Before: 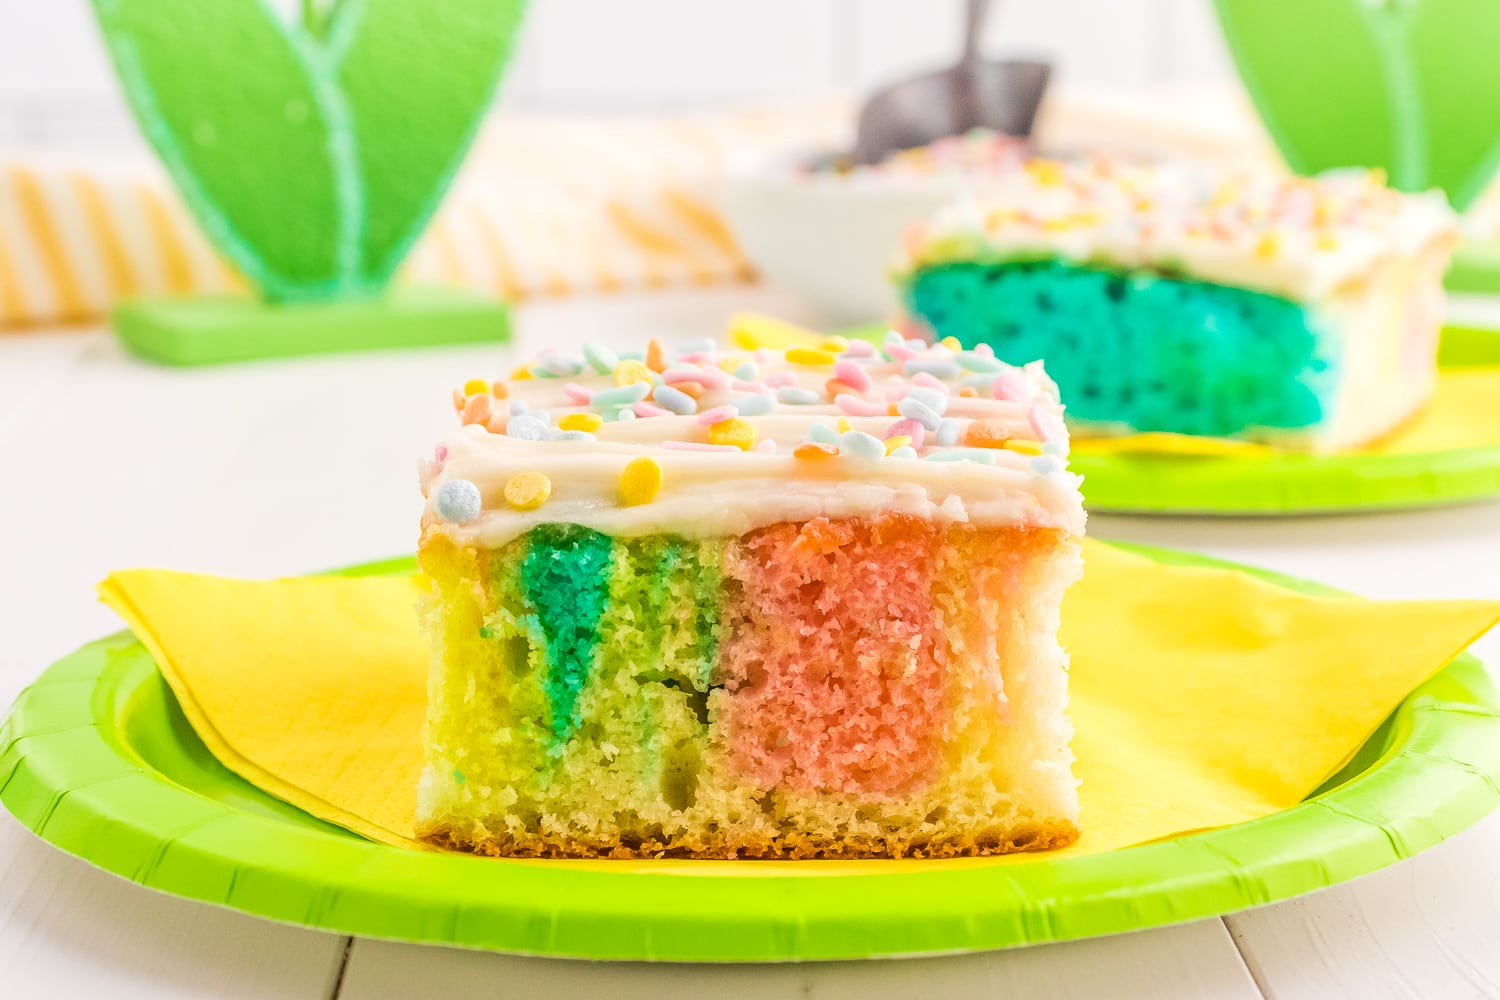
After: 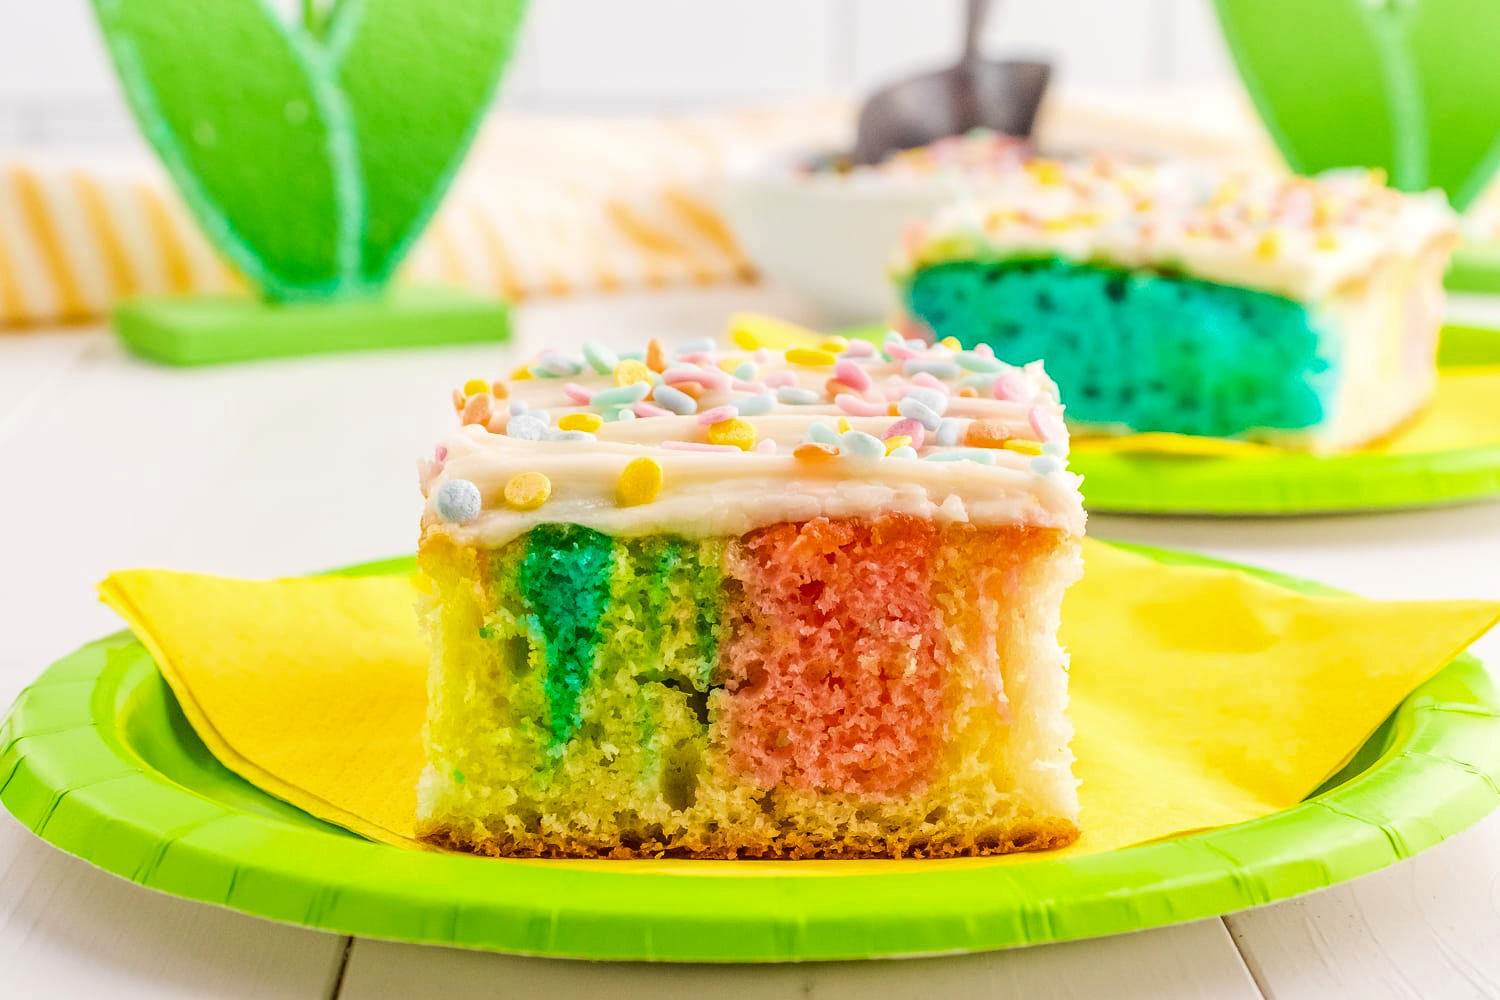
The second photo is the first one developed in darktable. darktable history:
contrast brightness saturation: contrast 0.068, brightness -0.15, saturation 0.11
